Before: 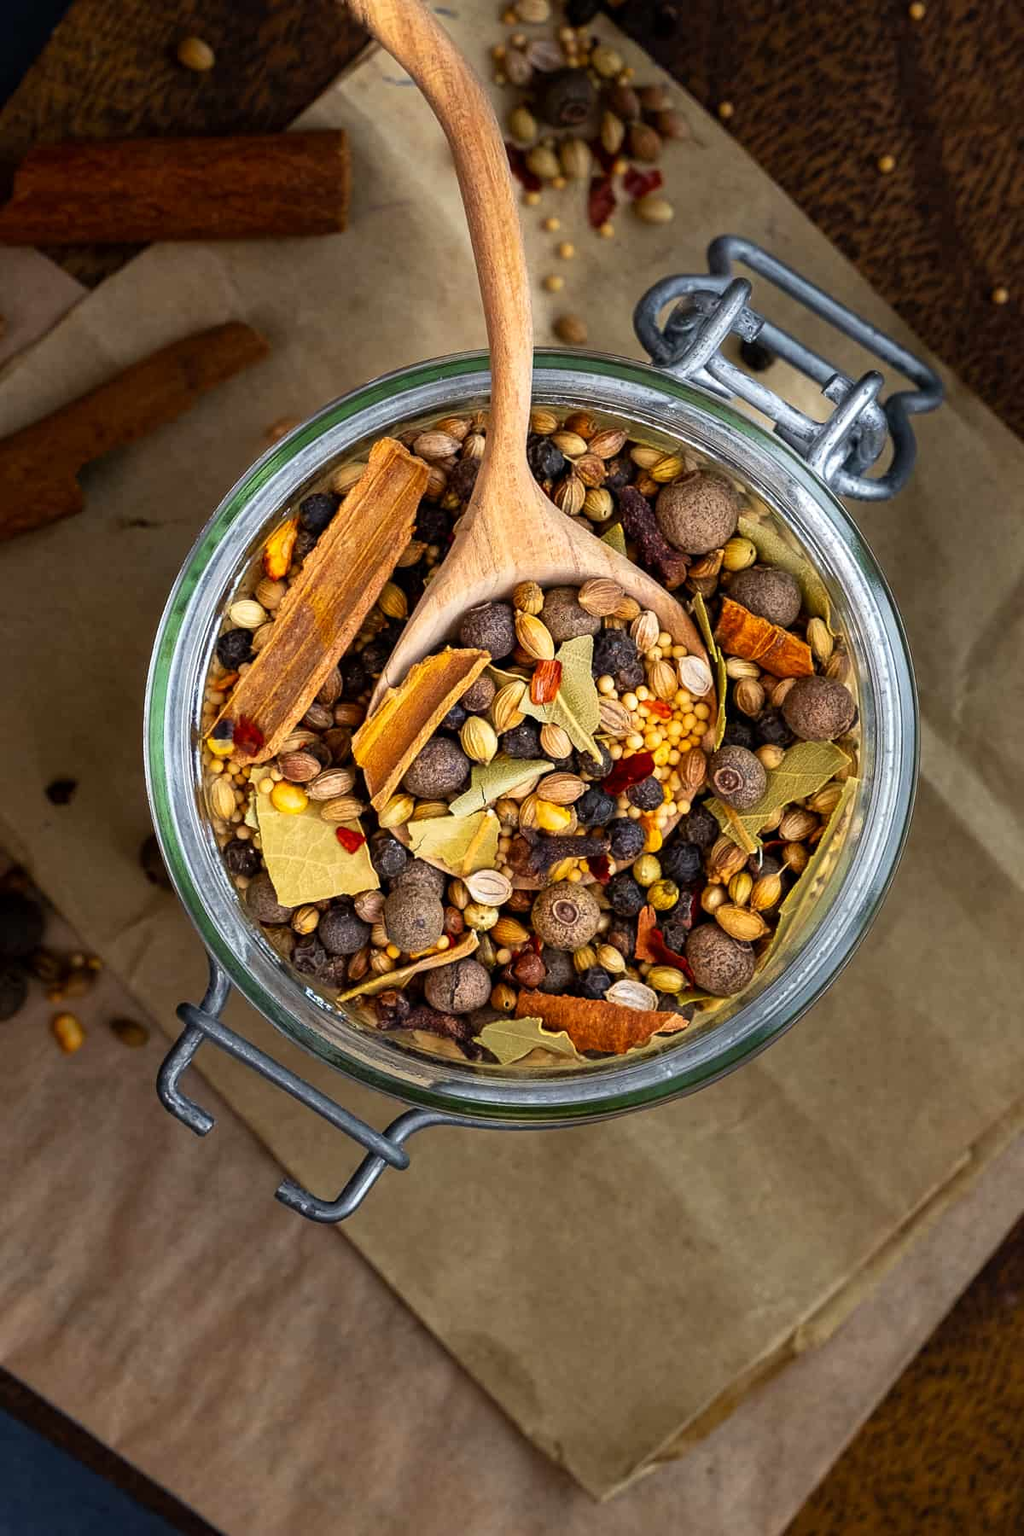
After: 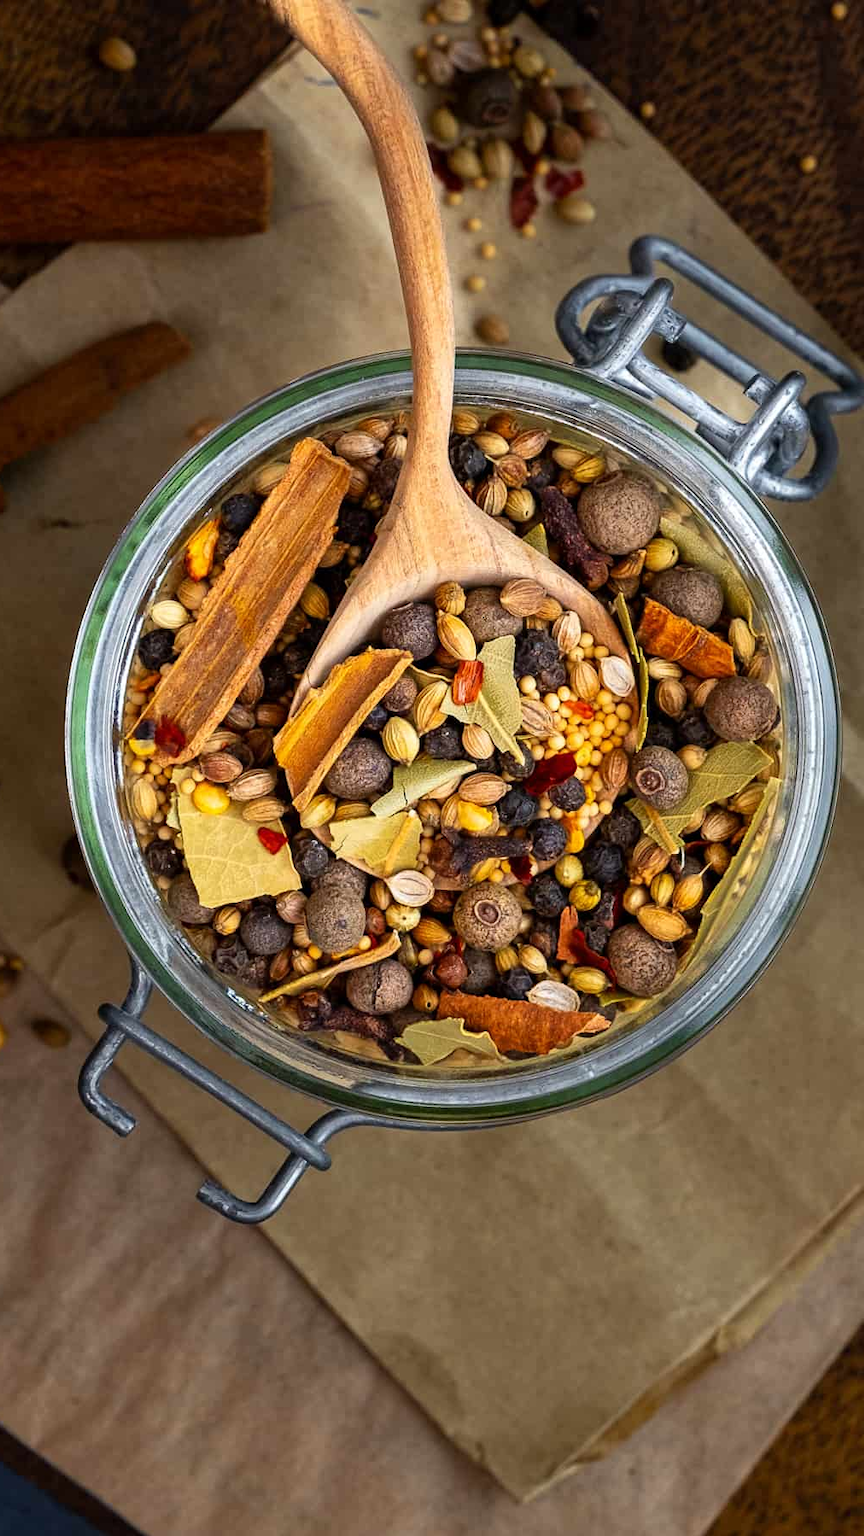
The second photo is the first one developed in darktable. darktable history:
crop: left 7.685%, right 7.849%
